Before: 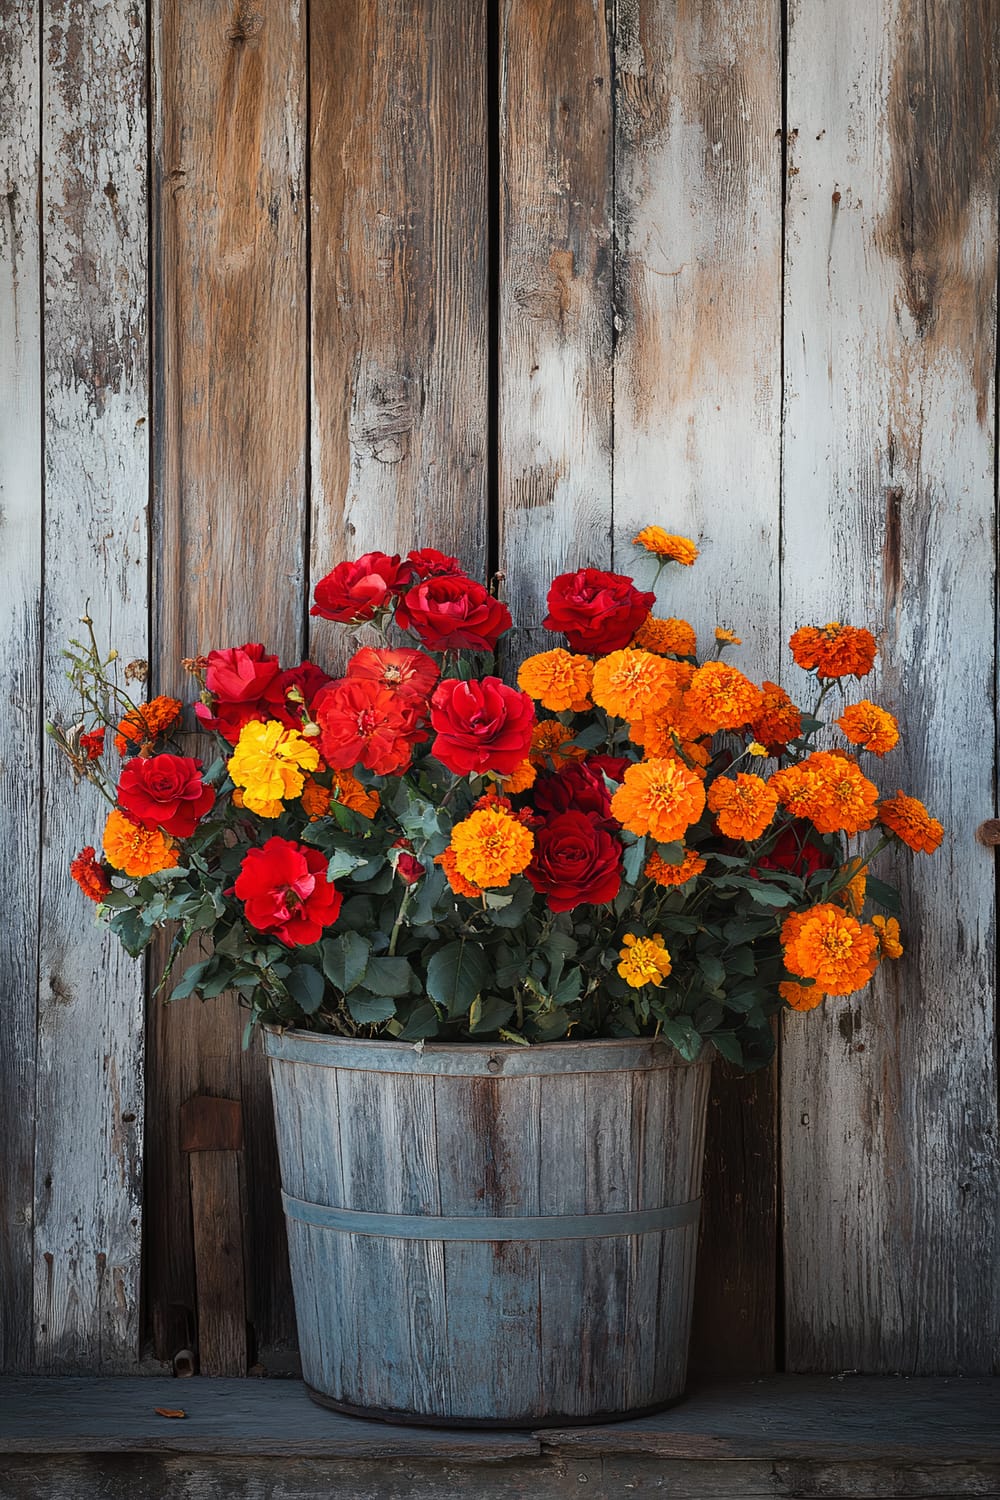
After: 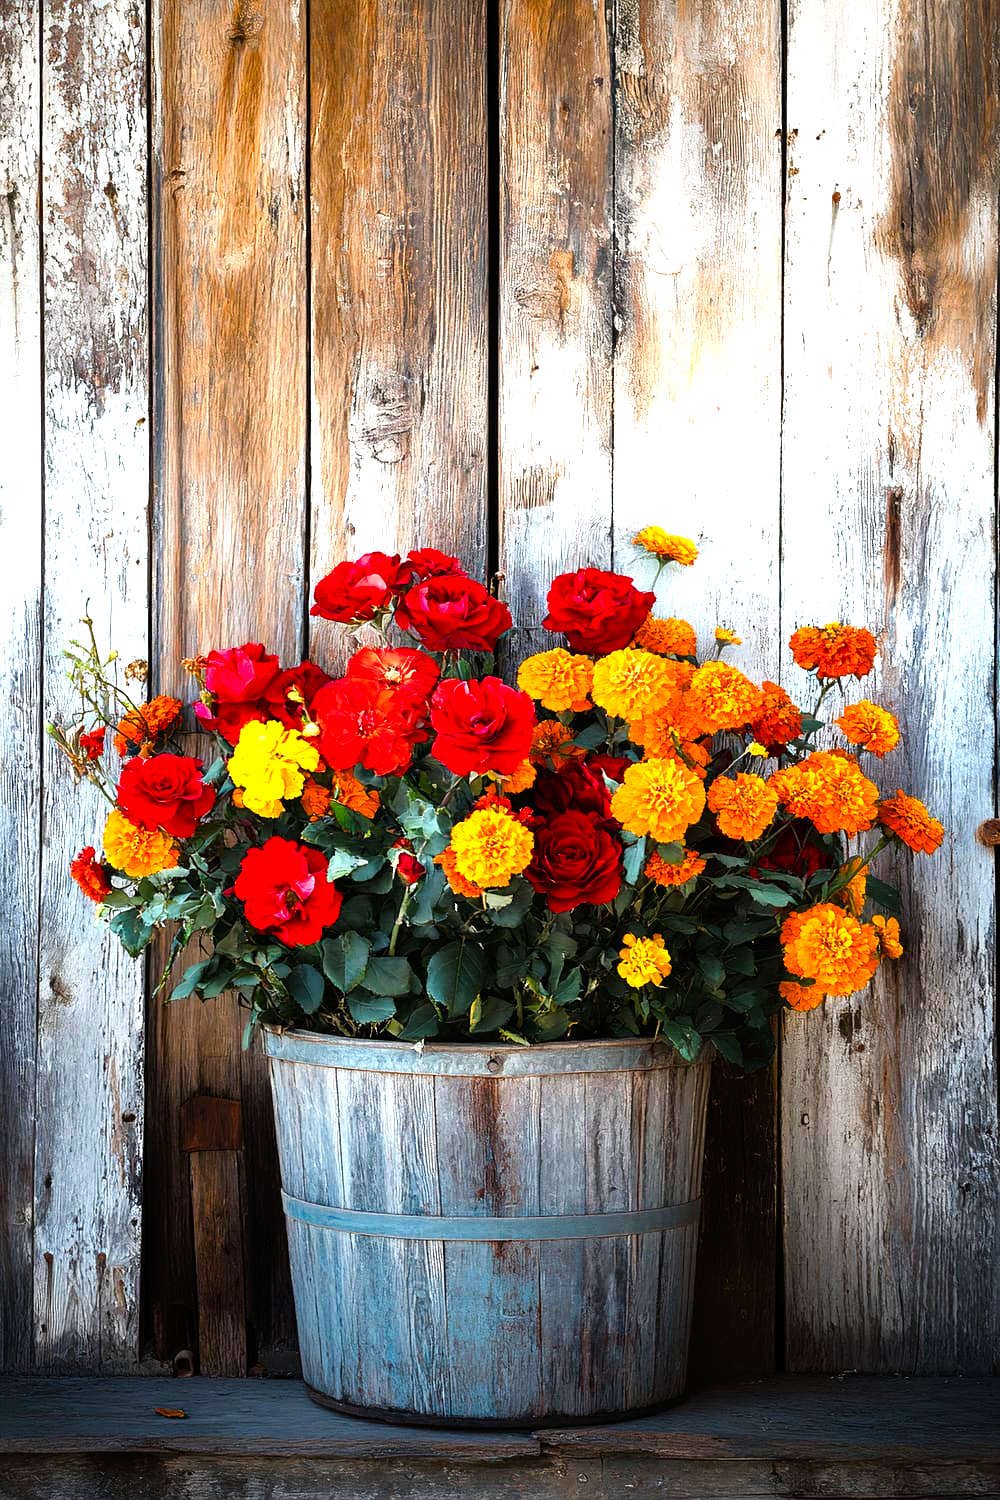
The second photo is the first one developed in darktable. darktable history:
color balance rgb: shadows lift › hue 86.8°, perceptual saturation grading › global saturation 23.717%, perceptual saturation grading › highlights -23.633%, perceptual saturation grading › mid-tones 24.534%, perceptual saturation grading › shadows 38.884%, perceptual brilliance grading › global brilliance 2.511%, global vibrance 30.156%, contrast 9.784%
tone equalizer: -8 EV -1.12 EV, -7 EV -0.977 EV, -6 EV -0.894 EV, -5 EV -0.541 EV, -3 EV 0.551 EV, -2 EV 0.896 EV, -1 EV 1 EV, +0 EV 1.06 EV
